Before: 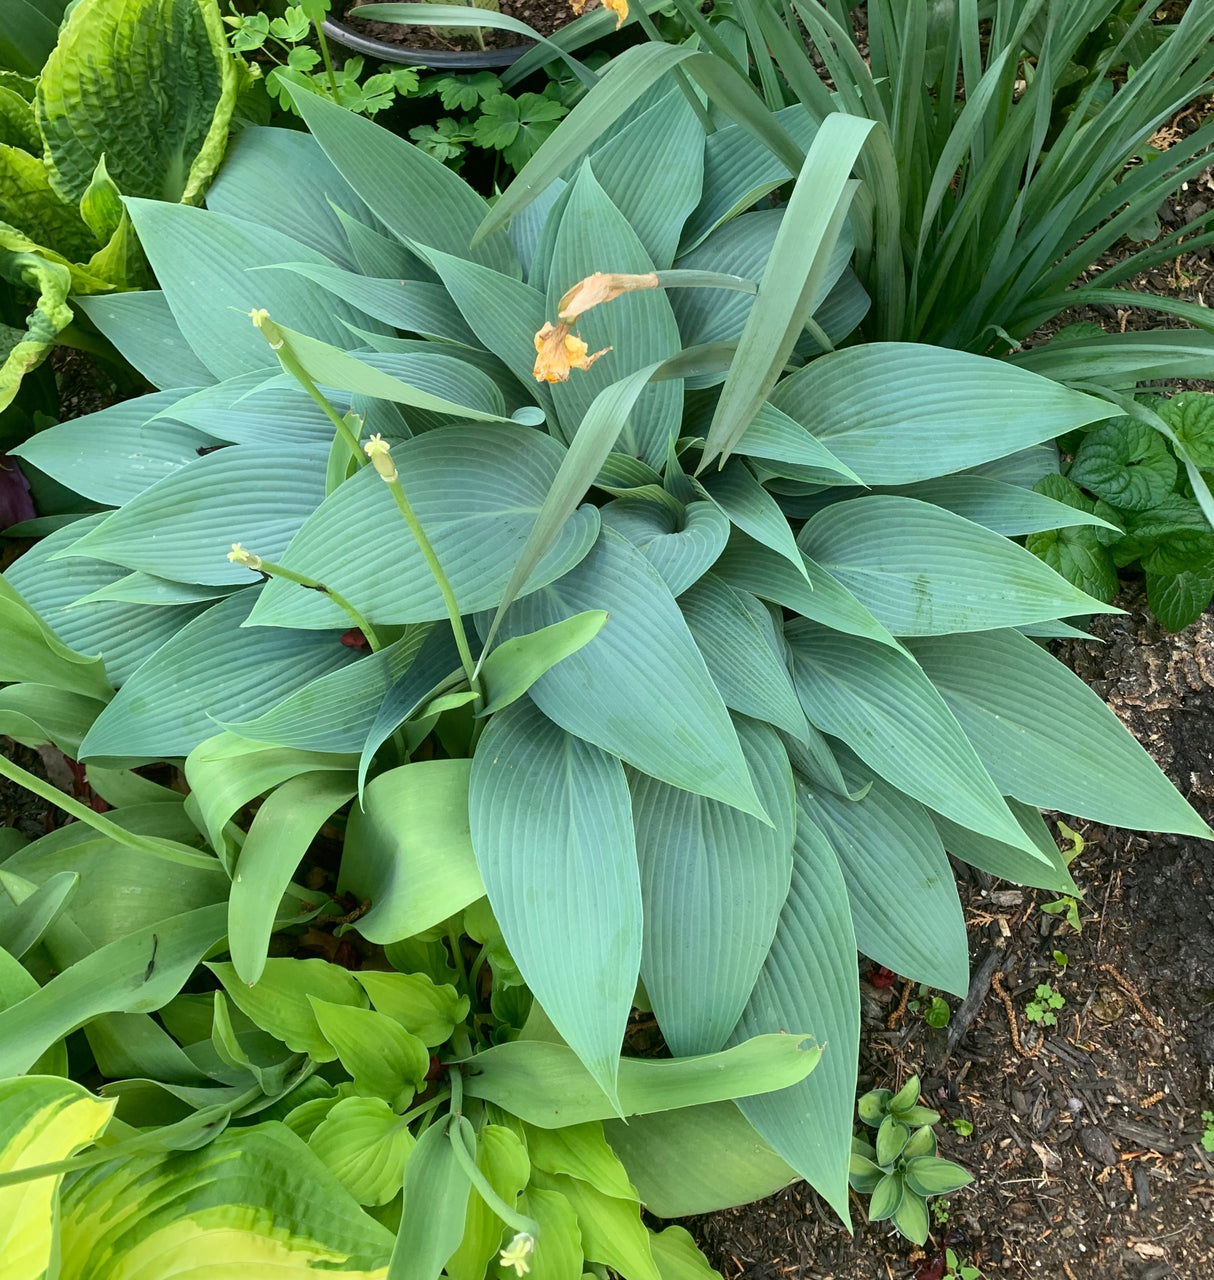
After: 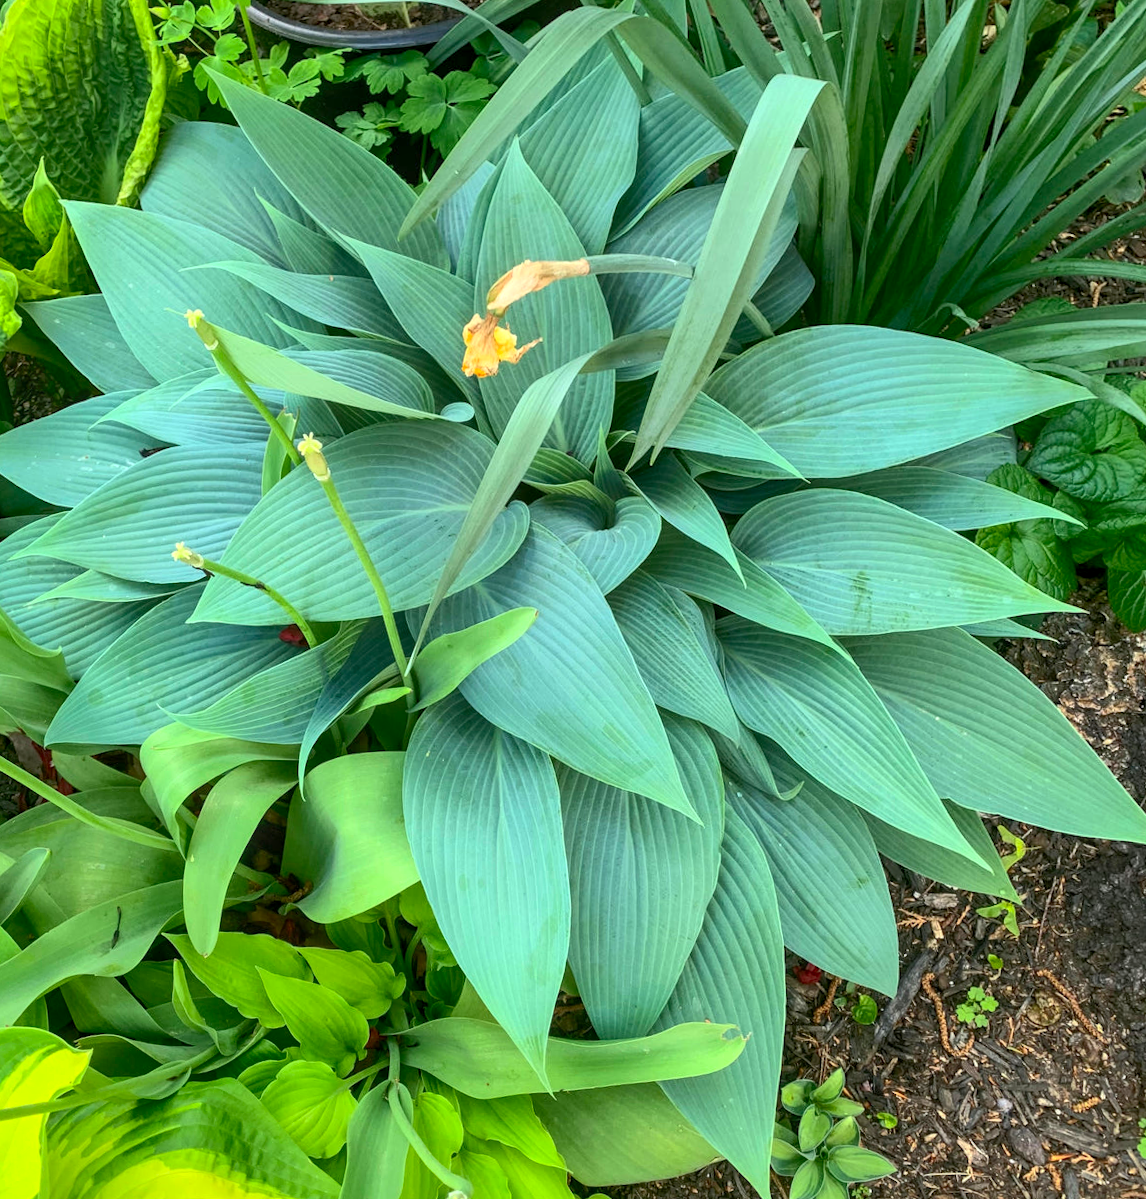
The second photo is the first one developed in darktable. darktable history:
rotate and perspective: rotation 0.062°, lens shift (vertical) 0.115, lens shift (horizontal) -0.133, crop left 0.047, crop right 0.94, crop top 0.061, crop bottom 0.94
local contrast: on, module defaults
shadows and highlights: on, module defaults
contrast brightness saturation: contrast 0.23, brightness 0.1, saturation 0.29
